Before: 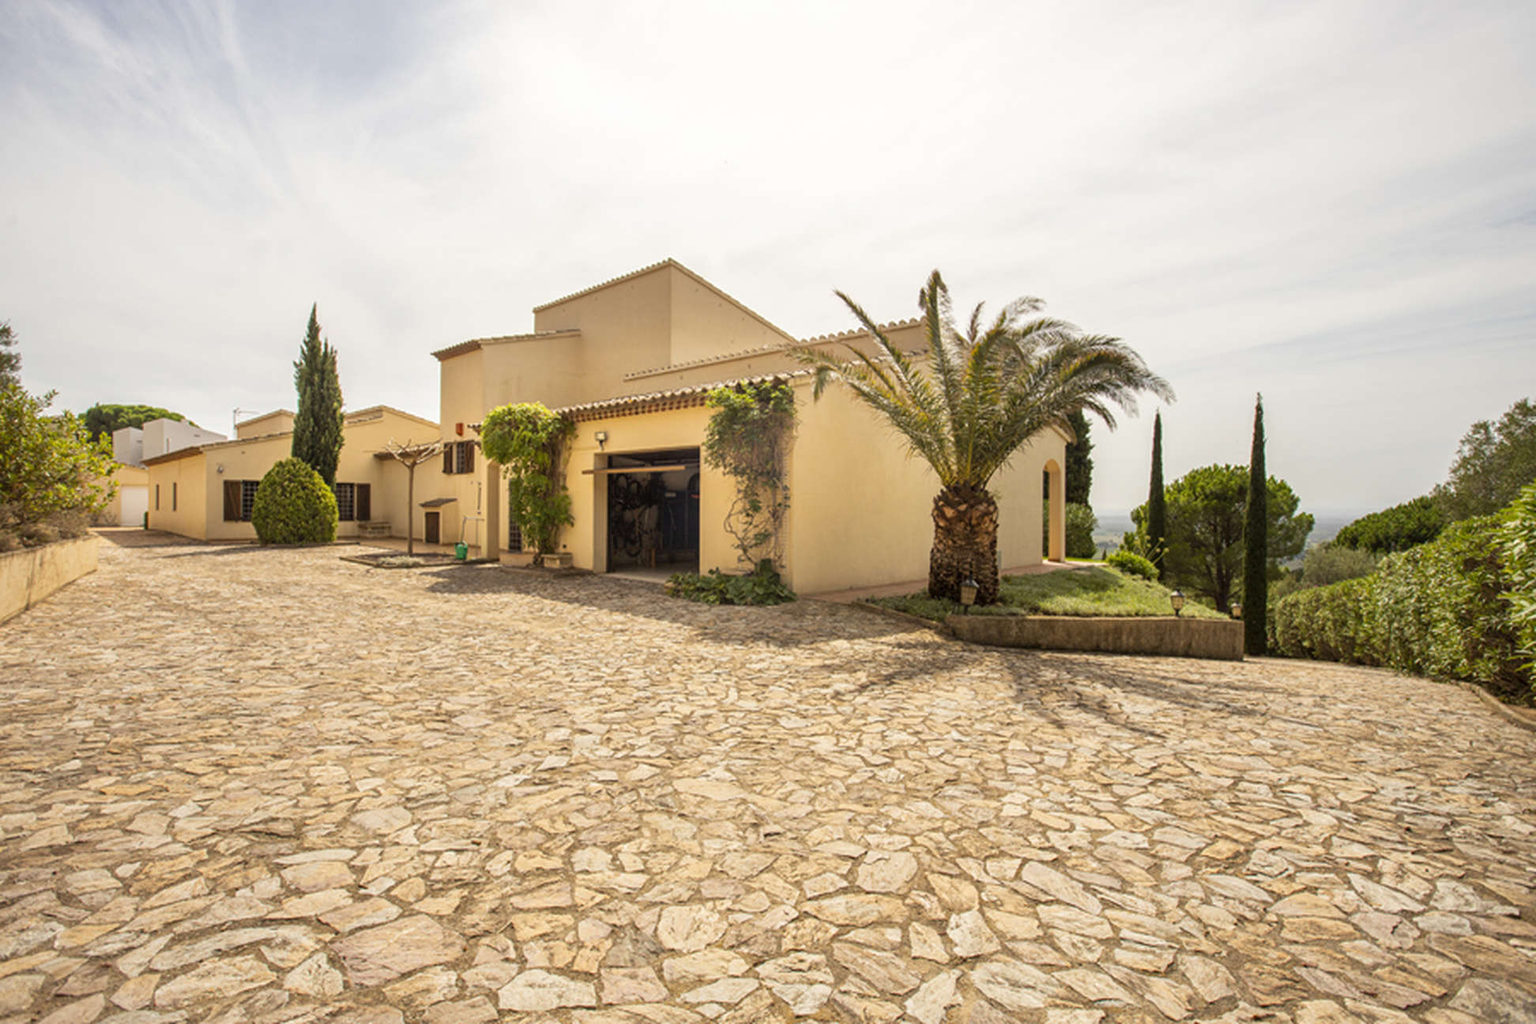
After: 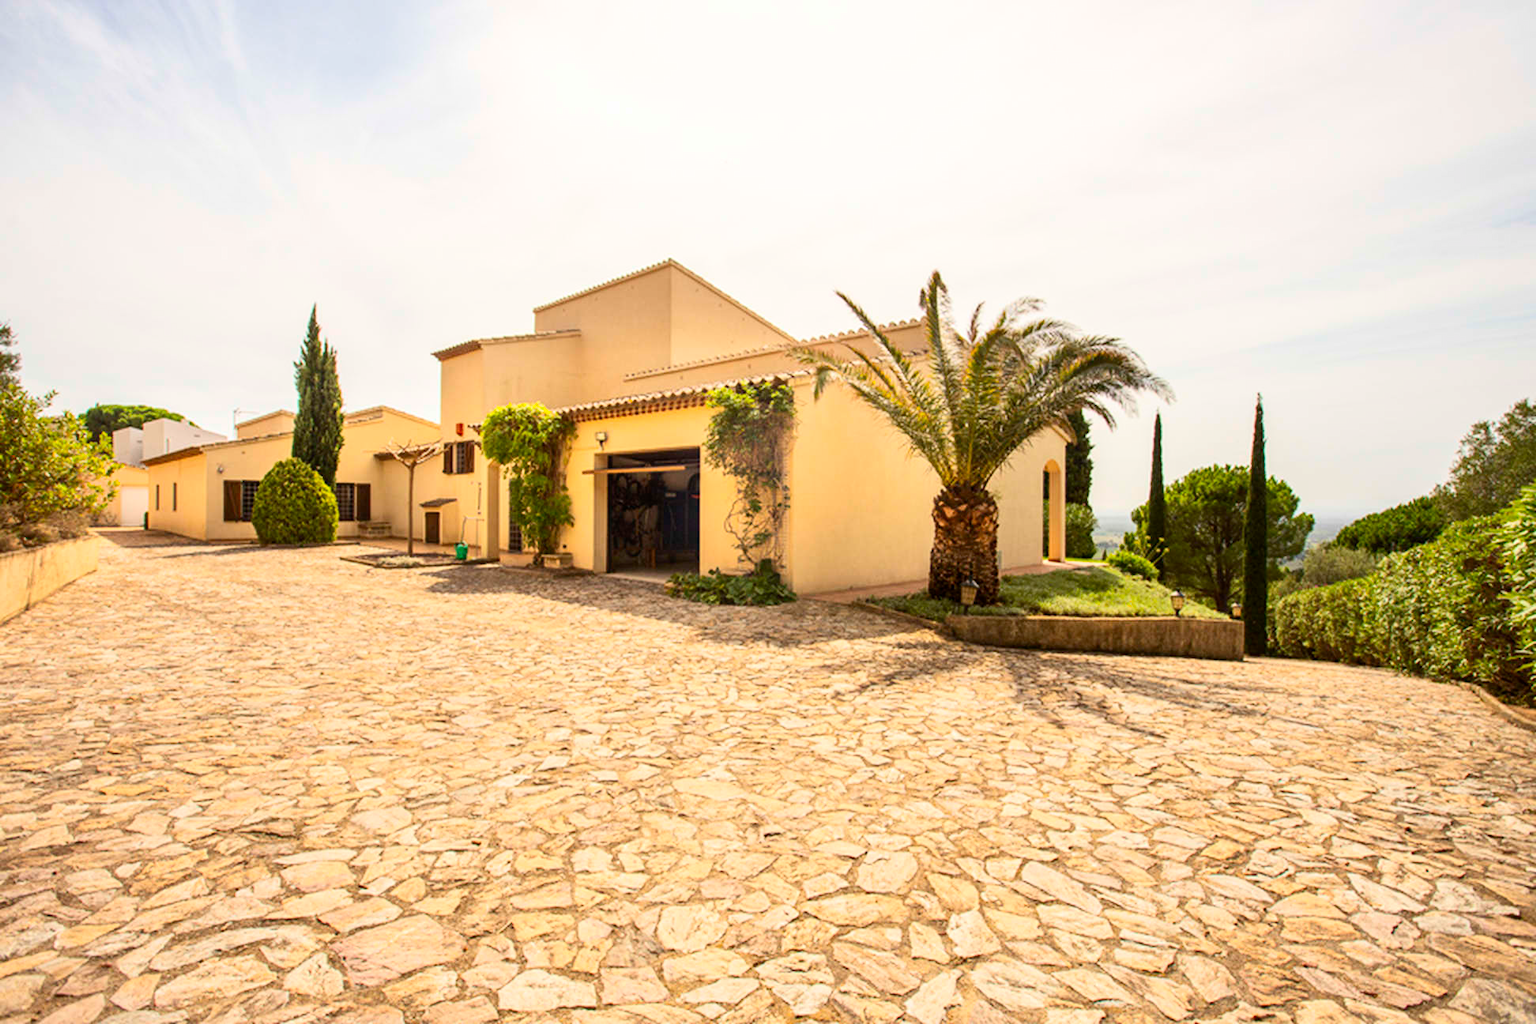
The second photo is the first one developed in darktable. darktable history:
contrast brightness saturation: contrast 0.228, brightness 0.111, saturation 0.295
